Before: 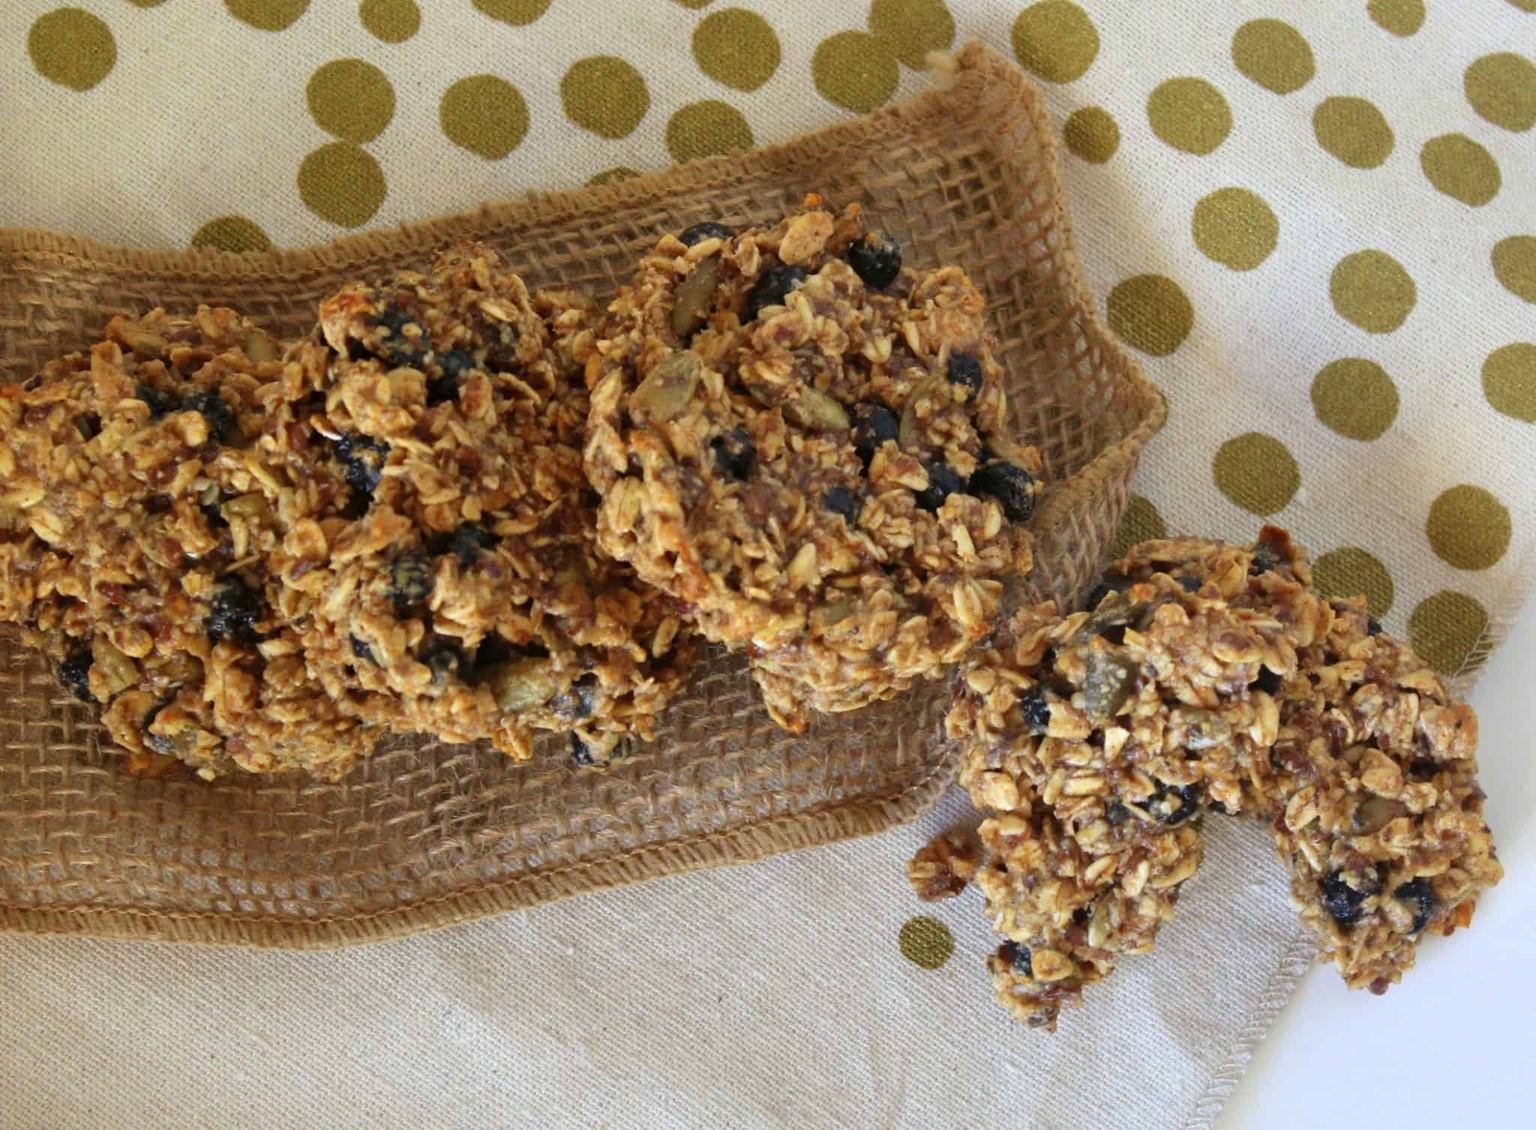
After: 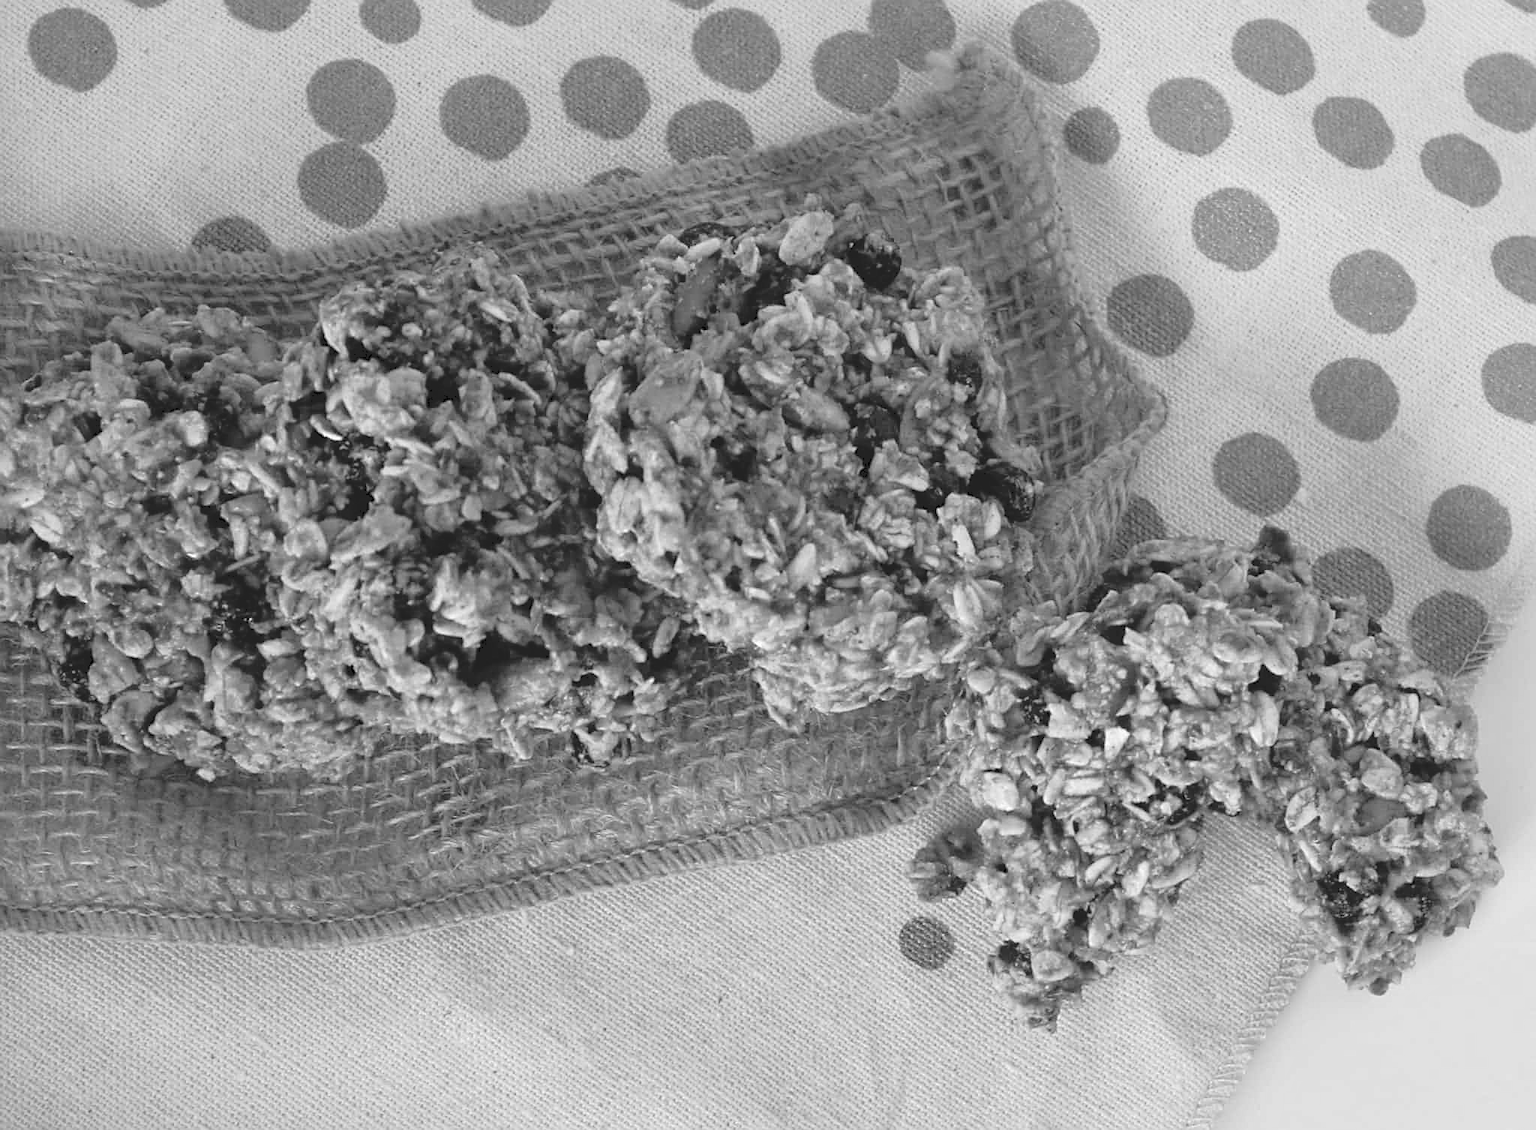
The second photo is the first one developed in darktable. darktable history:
tone curve: curves: ch0 [(0, 0) (0.003, 0.132) (0.011, 0.13) (0.025, 0.134) (0.044, 0.138) (0.069, 0.154) (0.1, 0.17) (0.136, 0.198) (0.177, 0.25) (0.224, 0.308) (0.277, 0.371) (0.335, 0.432) (0.399, 0.491) (0.468, 0.55) (0.543, 0.612) (0.623, 0.679) (0.709, 0.766) (0.801, 0.842) (0.898, 0.912) (1, 1)], preserve colors none
sharpen: on, module defaults
monochrome: a 32, b 64, size 2.3
